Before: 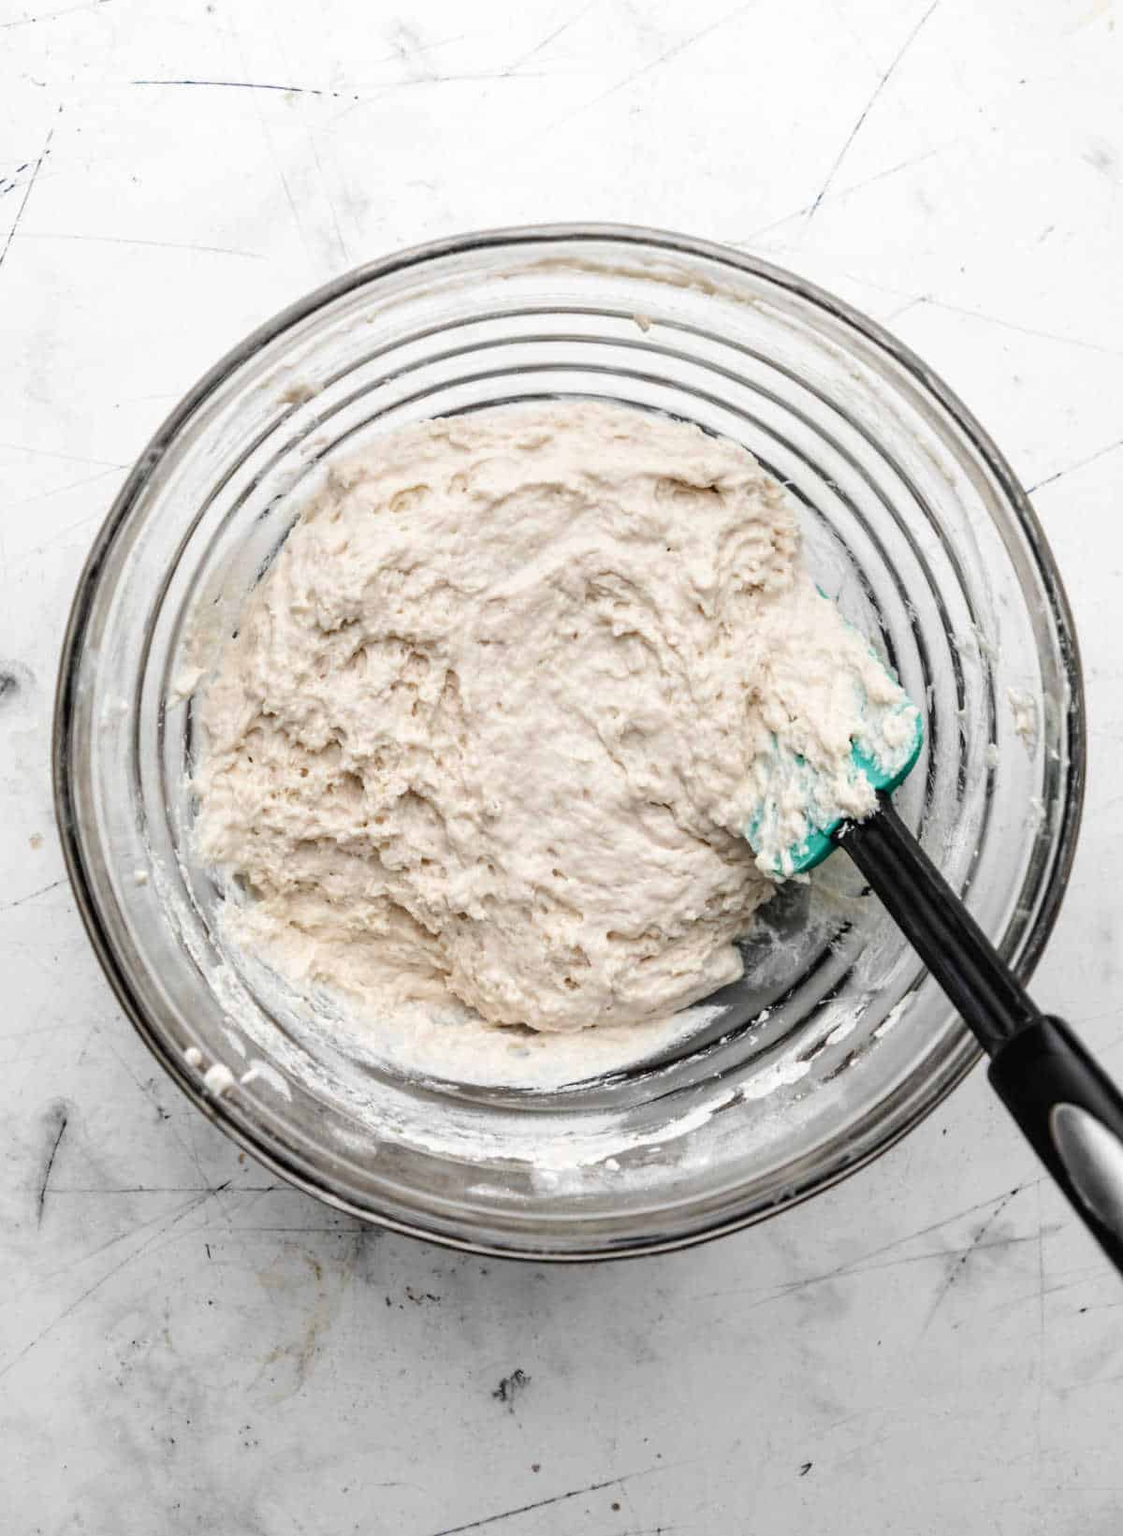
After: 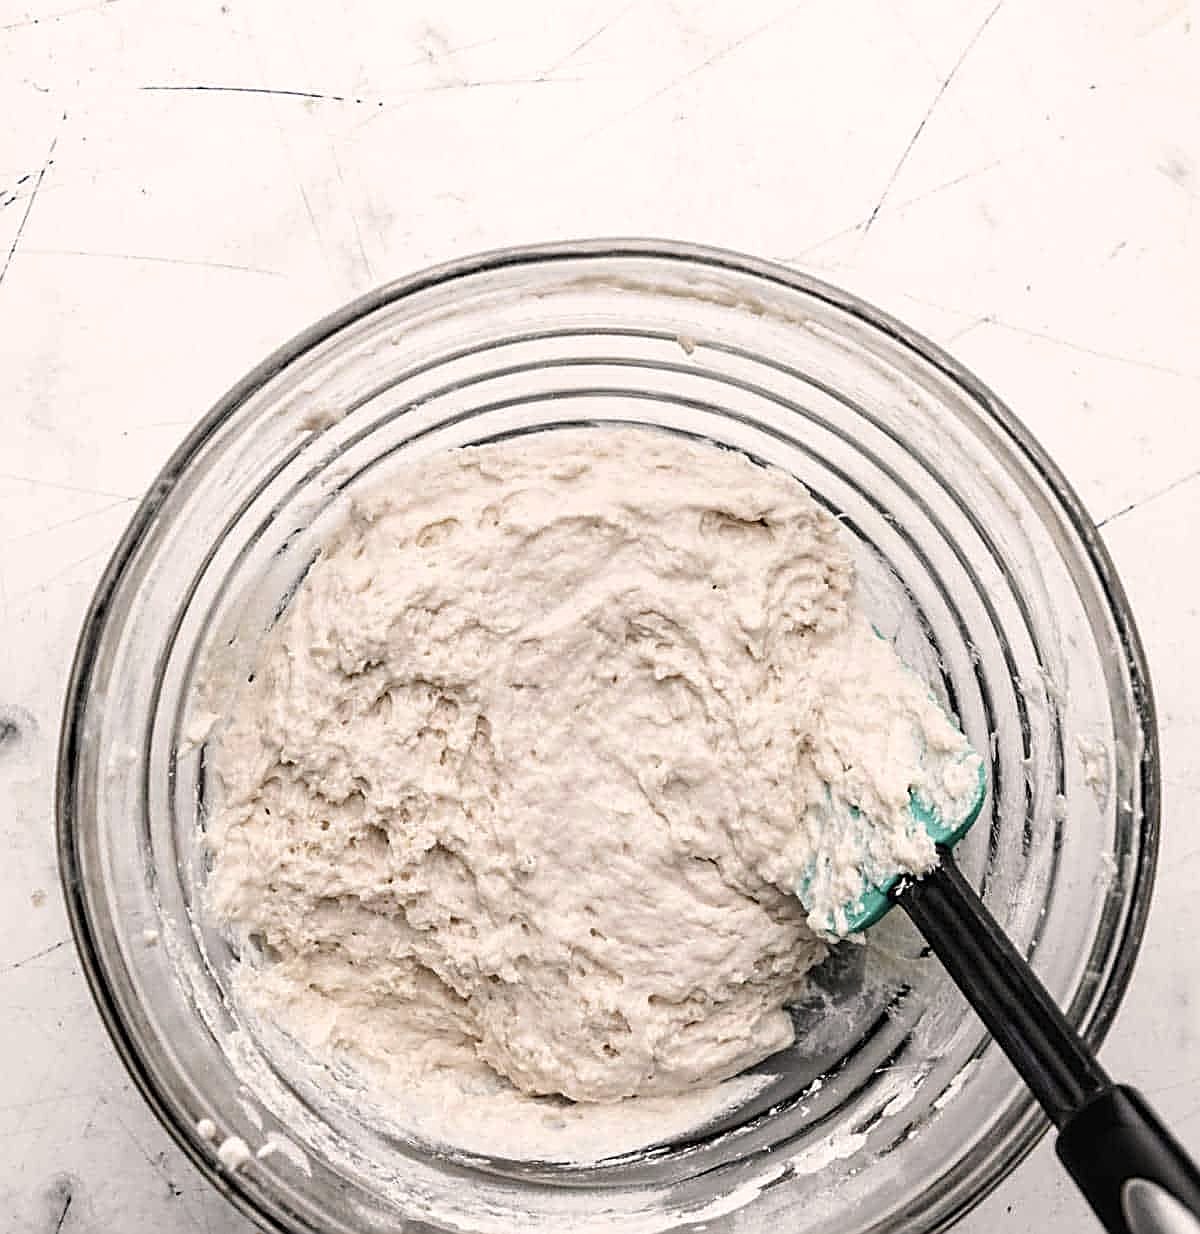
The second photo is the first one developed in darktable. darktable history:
sharpen: amount 0.993
crop: bottom 24.764%
contrast brightness saturation: saturation 0.099
color correction: highlights a* 5.58, highlights b* 5.19, saturation 0.675
